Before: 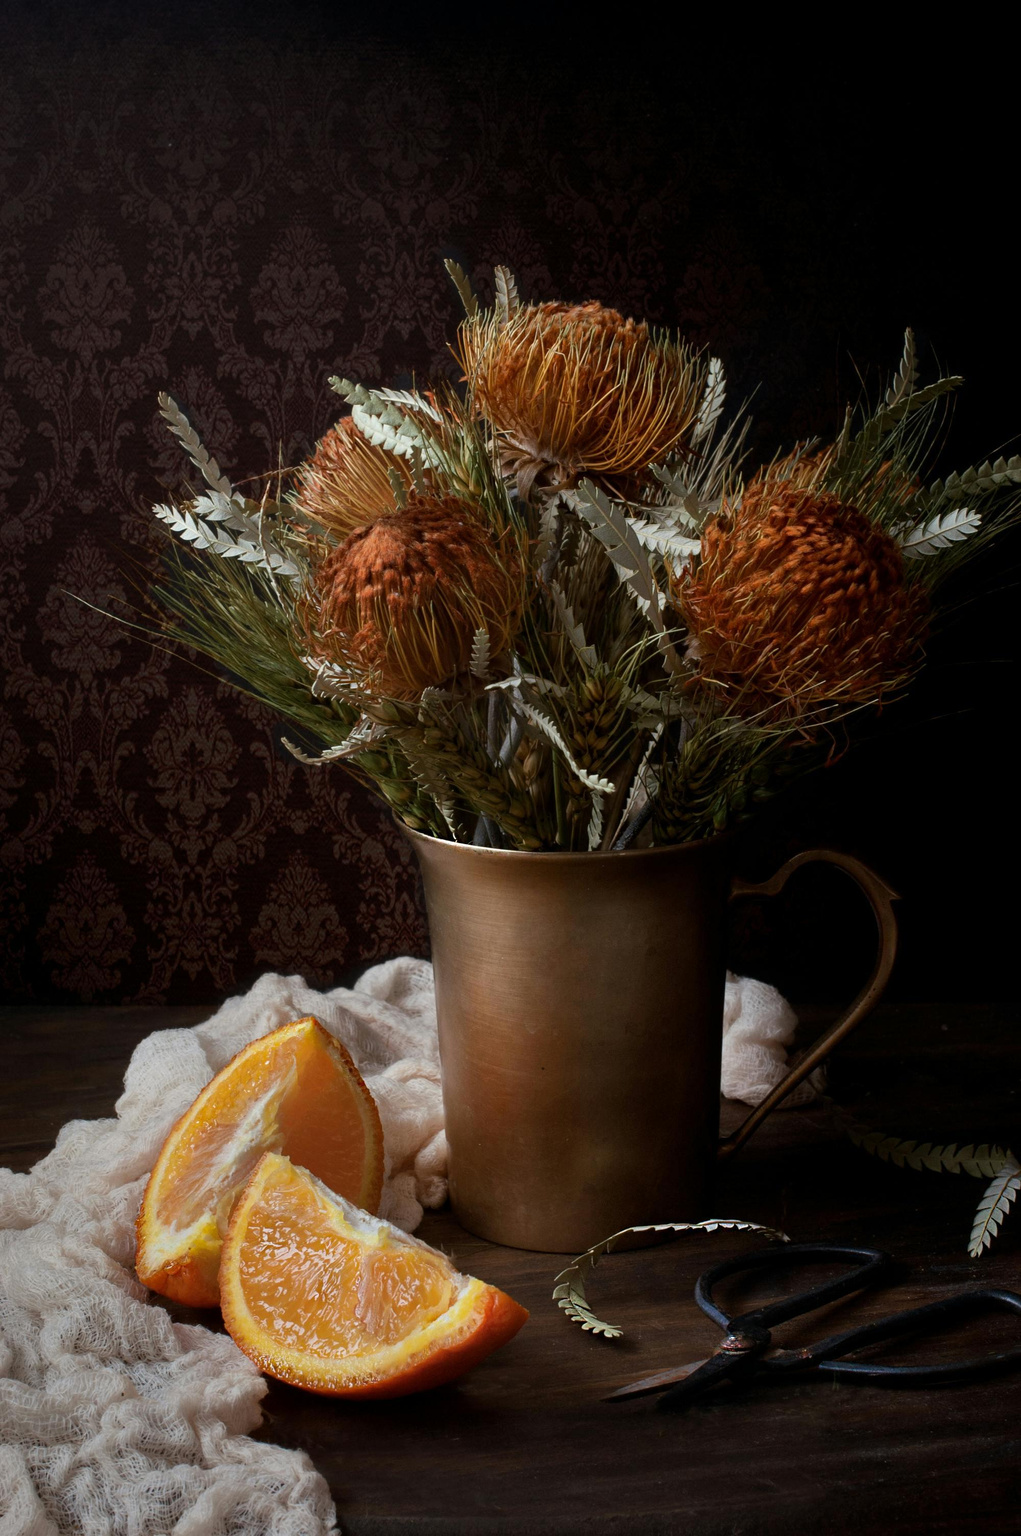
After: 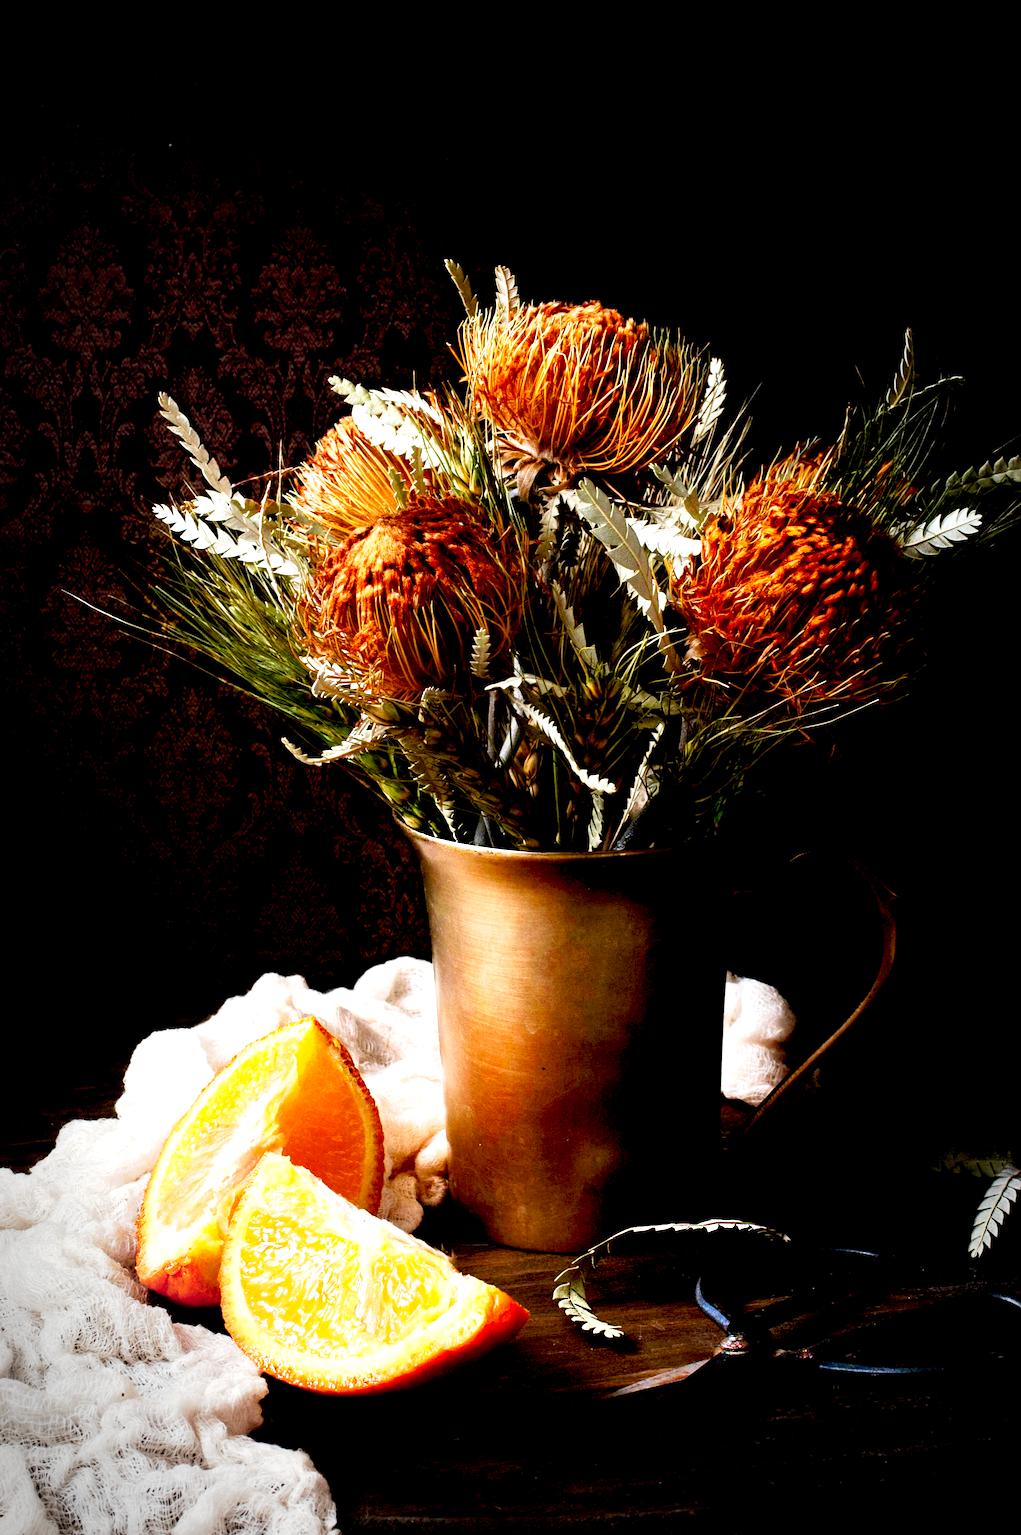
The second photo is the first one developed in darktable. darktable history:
exposure: black level correction 0.016, exposure 1.774 EV, compensate highlight preservation false
vignetting: automatic ratio true
tone curve: curves: ch0 [(0, 0) (0.003, 0.011) (0.011, 0.019) (0.025, 0.03) (0.044, 0.045) (0.069, 0.061) (0.1, 0.085) (0.136, 0.119) (0.177, 0.159) (0.224, 0.205) (0.277, 0.261) (0.335, 0.329) (0.399, 0.407) (0.468, 0.508) (0.543, 0.606) (0.623, 0.71) (0.709, 0.815) (0.801, 0.903) (0.898, 0.957) (1, 1)], preserve colors none
